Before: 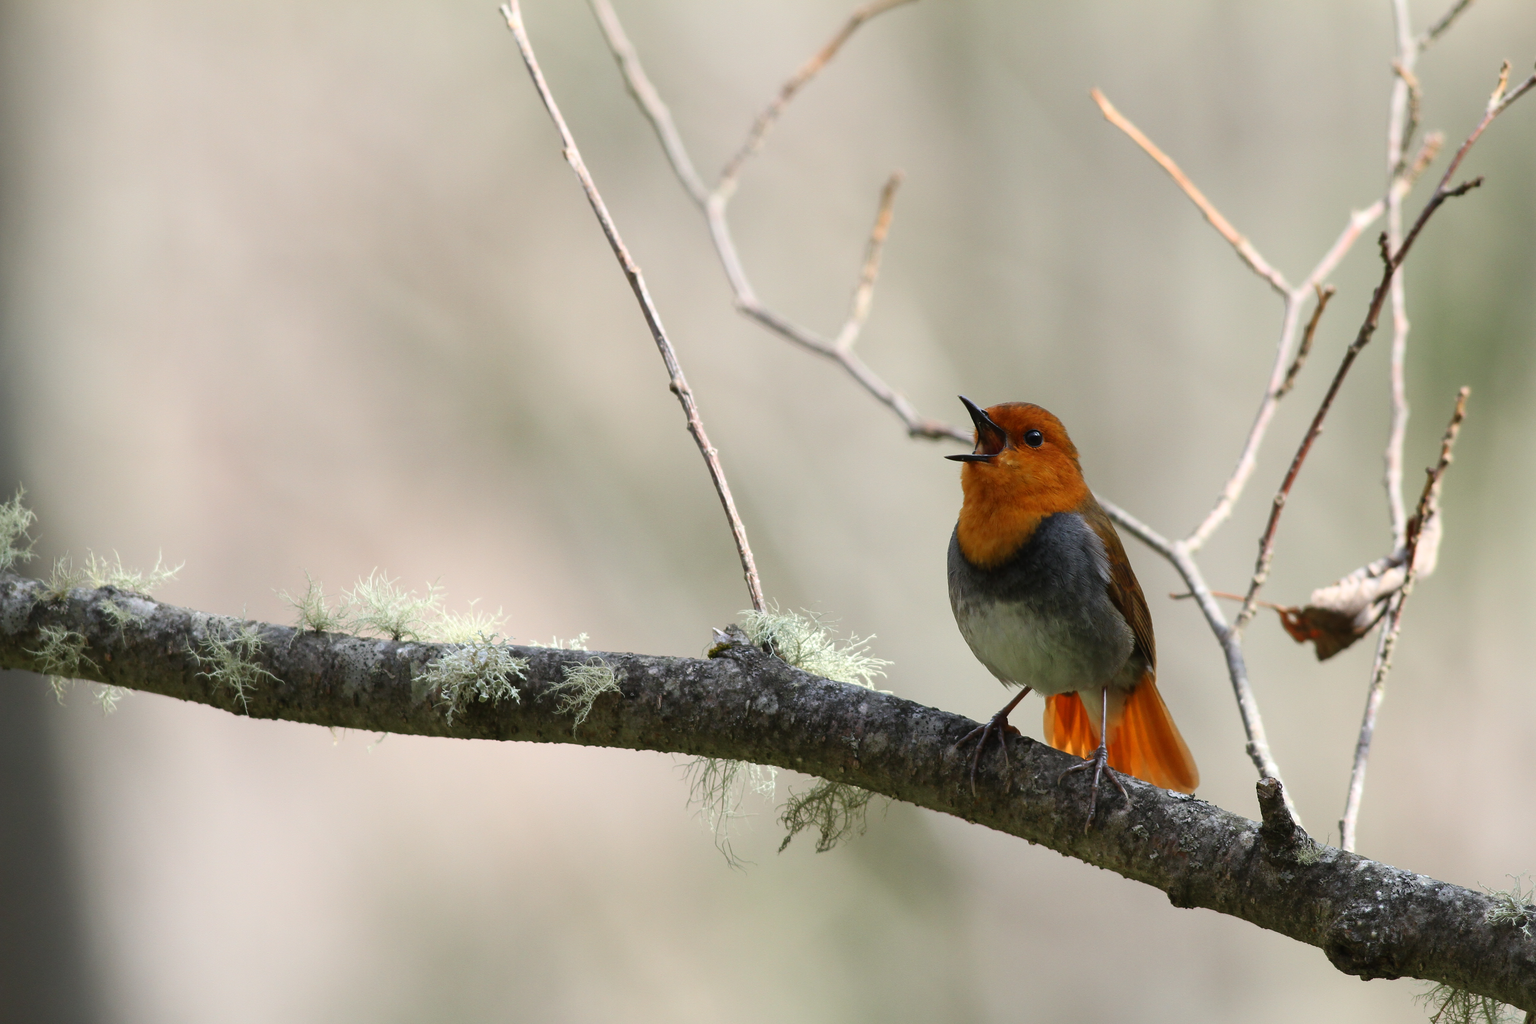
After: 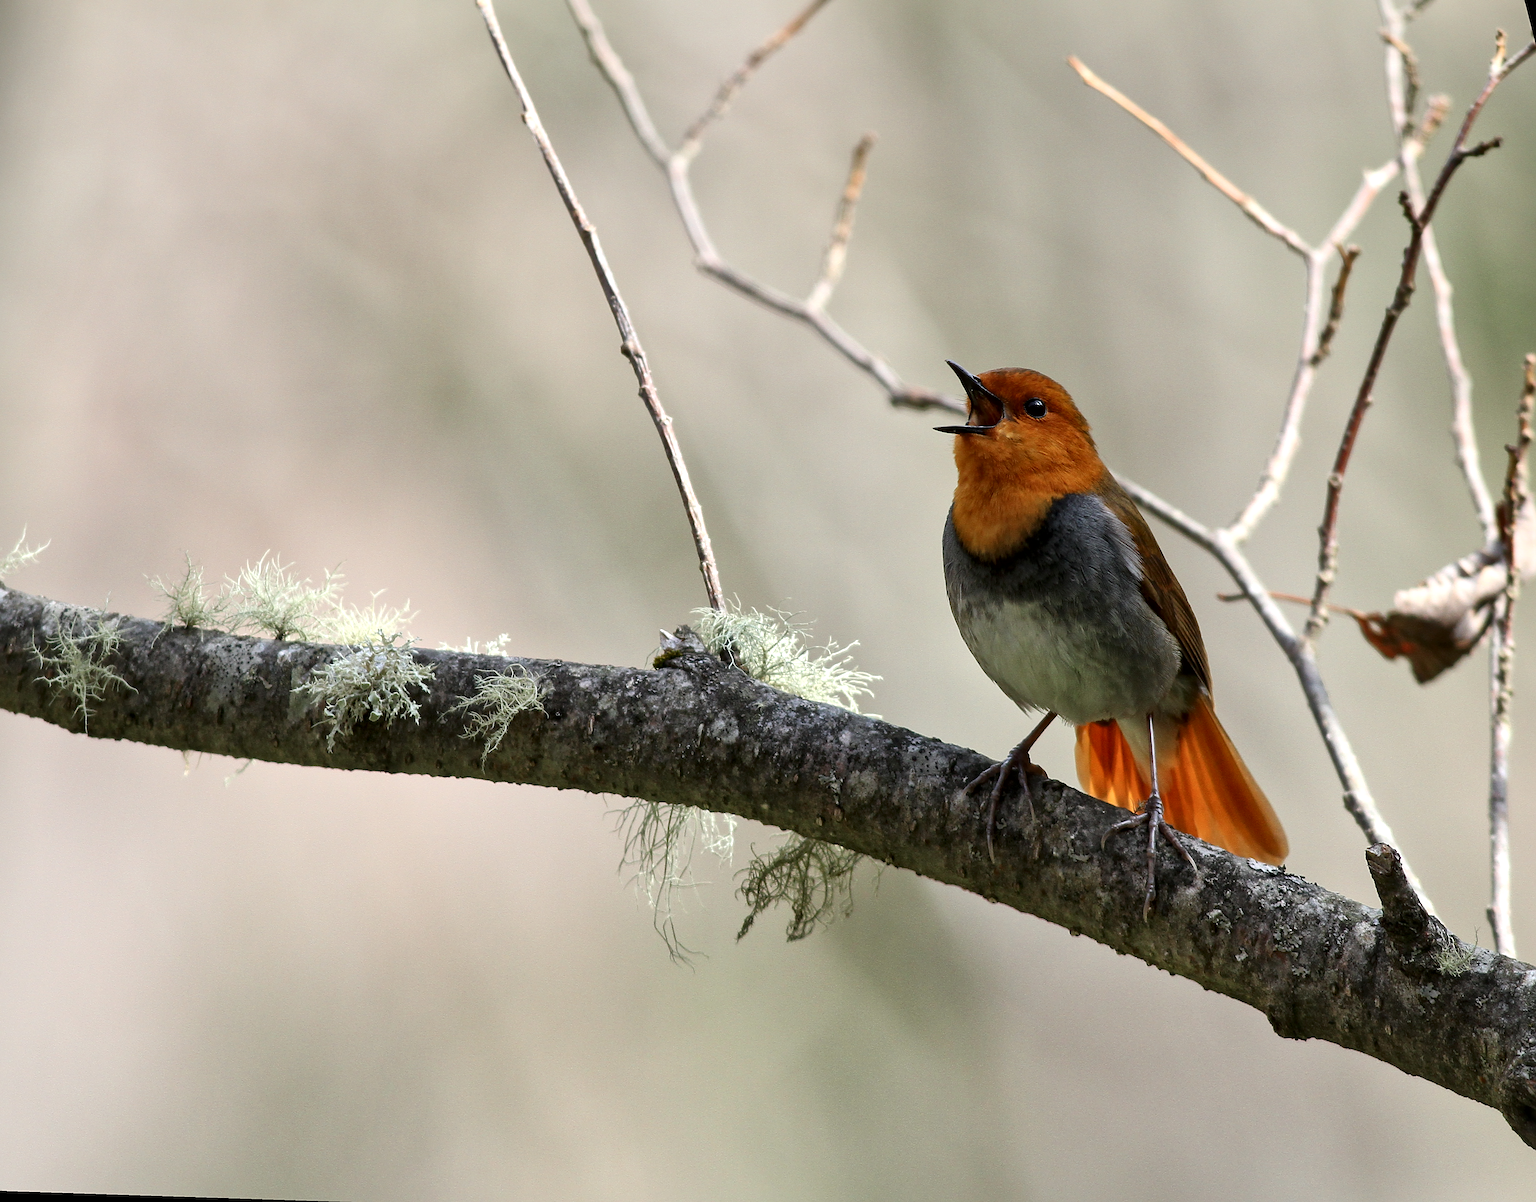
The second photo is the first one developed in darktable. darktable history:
sharpen: on, module defaults
local contrast: mode bilateral grid, contrast 25, coarseness 60, detail 151%, midtone range 0.2
rotate and perspective: rotation 0.72°, lens shift (vertical) -0.352, lens shift (horizontal) -0.051, crop left 0.152, crop right 0.859, crop top 0.019, crop bottom 0.964
